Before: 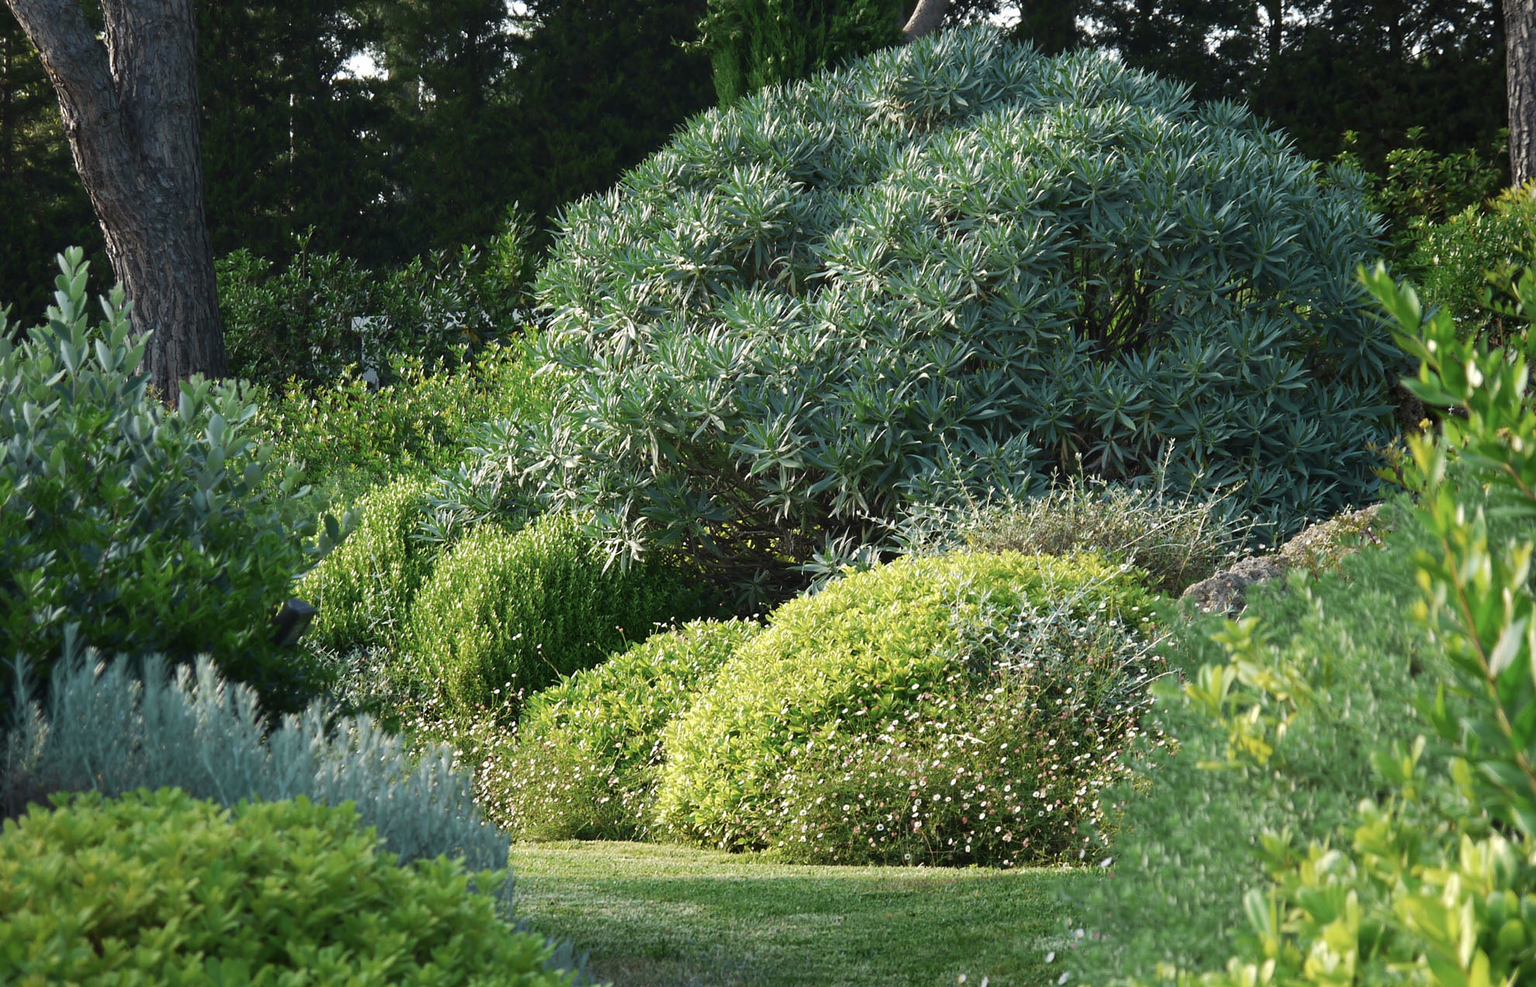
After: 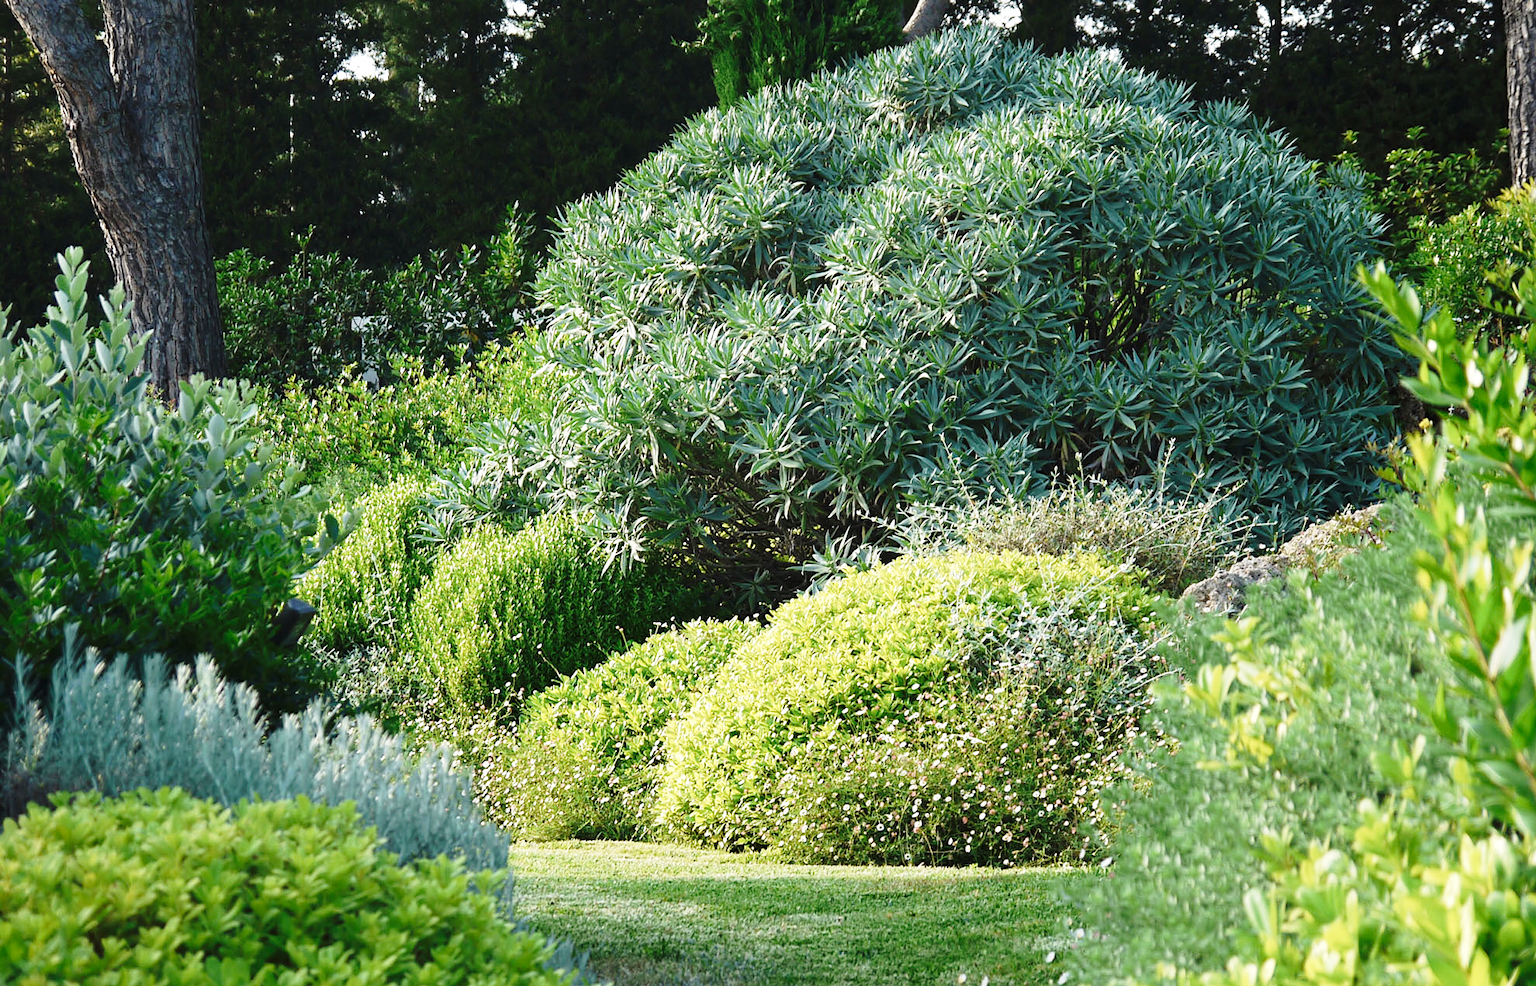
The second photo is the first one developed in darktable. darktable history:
base curve: curves: ch0 [(0, 0) (0.028, 0.03) (0.121, 0.232) (0.46, 0.748) (0.859, 0.968) (1, 1)], preserve colors none
sharpen: amount 0.2
